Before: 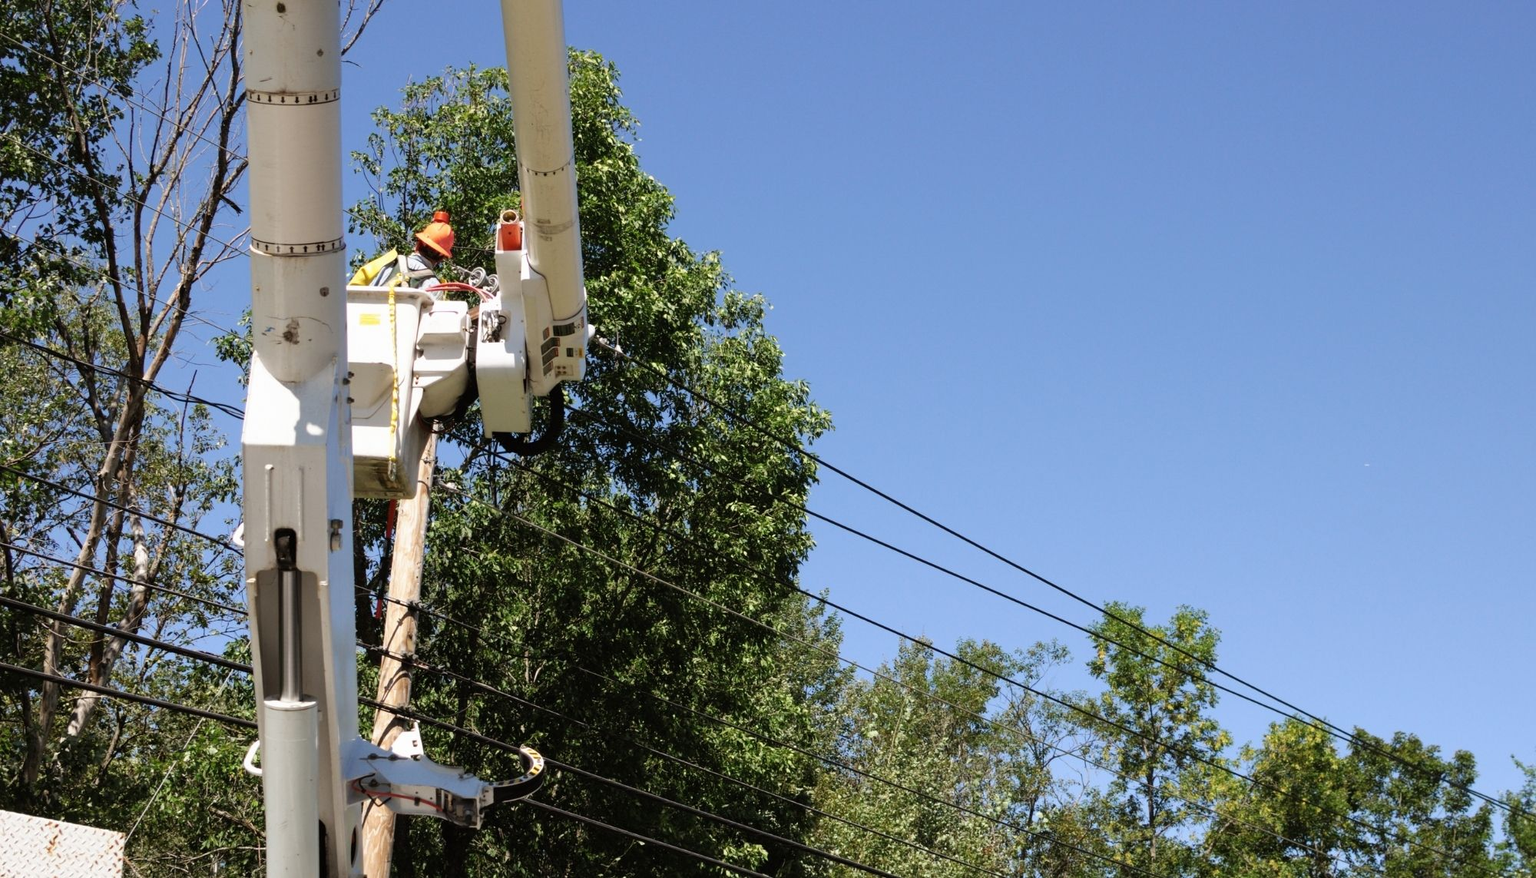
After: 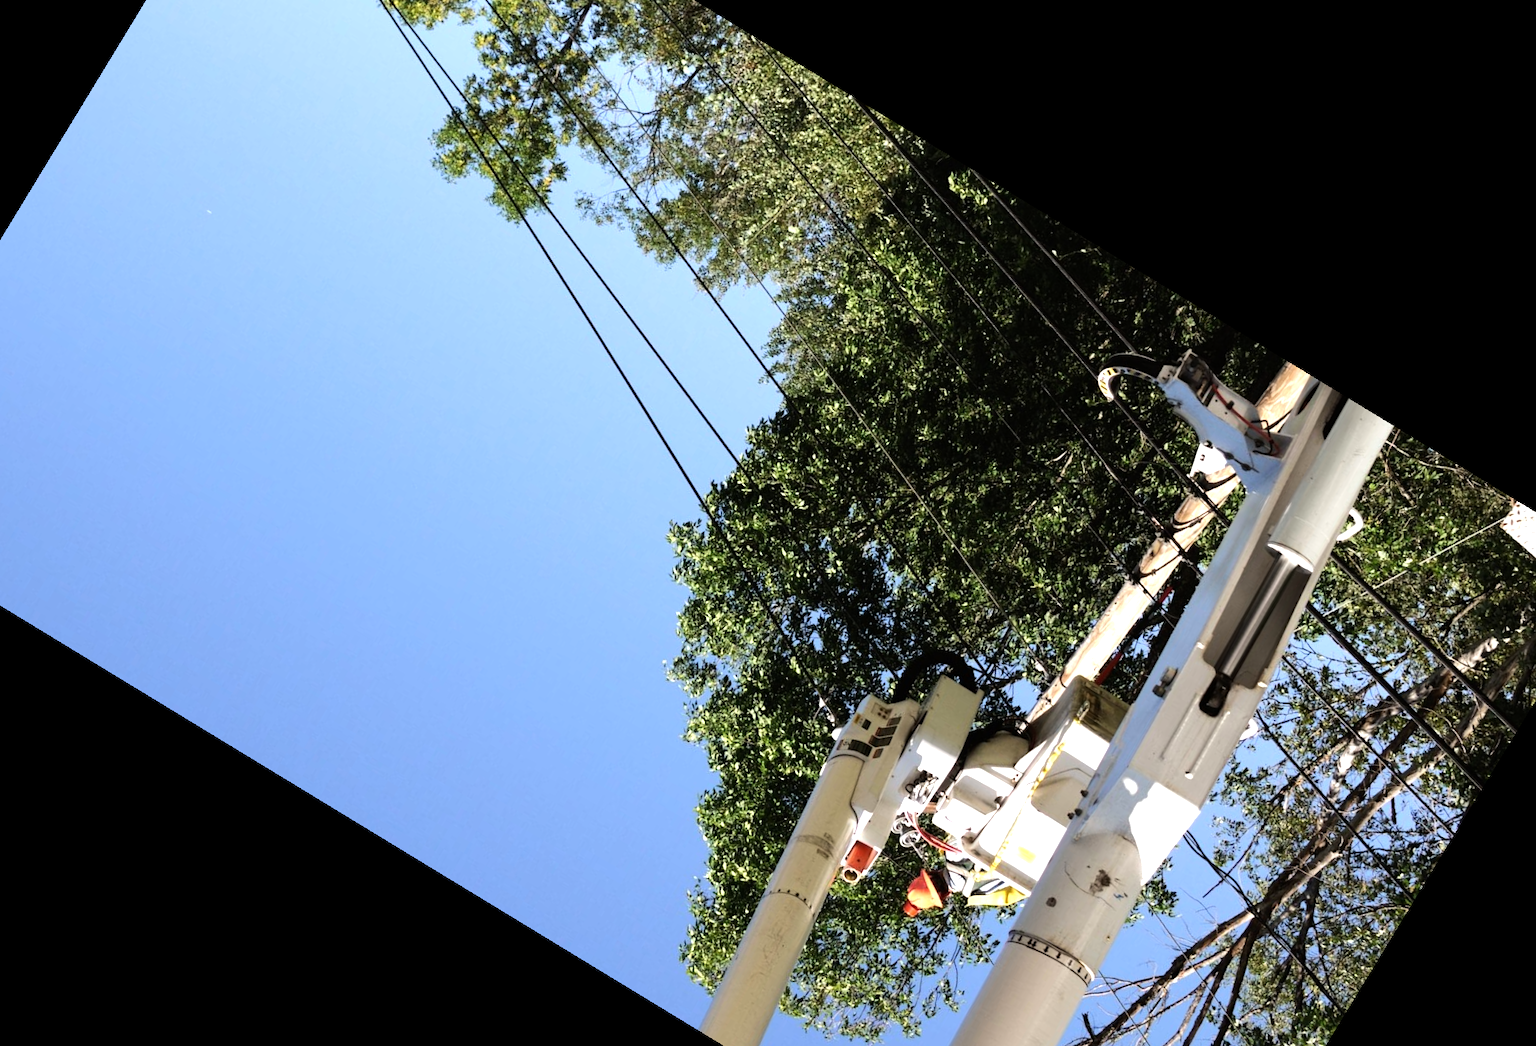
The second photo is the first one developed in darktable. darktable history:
rotate and perspective: rotation -1.32°, lens shift (horizontal) -0.031, crop left 0.015, crop right 0.985, crop top 0.047, crop bottom 0.982
crop and rotate: angle 148.68°, left 9.111%, top 15.603%, right 4.588%, bottom 17.041%
tone equalizer: -8 EV -0.75 EV, -7 EV -0.7 EV, -6 EV -0.6 EV, -5 EV -0.4 EV, -3 EV 0.4 EV, -2 EV 0.6 EV, -1 EV 0.7 EV, +0 EV 0.75 EV, edges refinement/feathering 500, mask exposure compensation -1.57 EV, preserve details no
